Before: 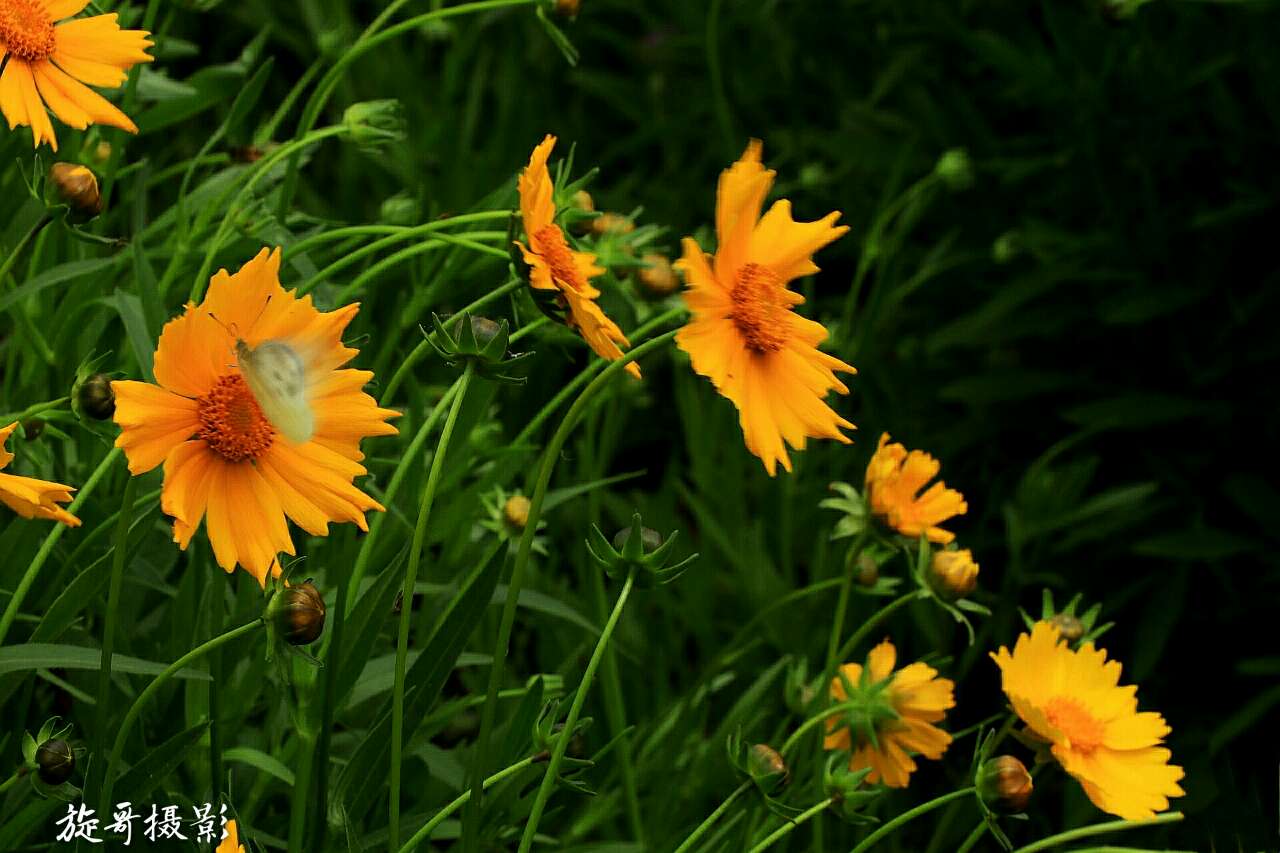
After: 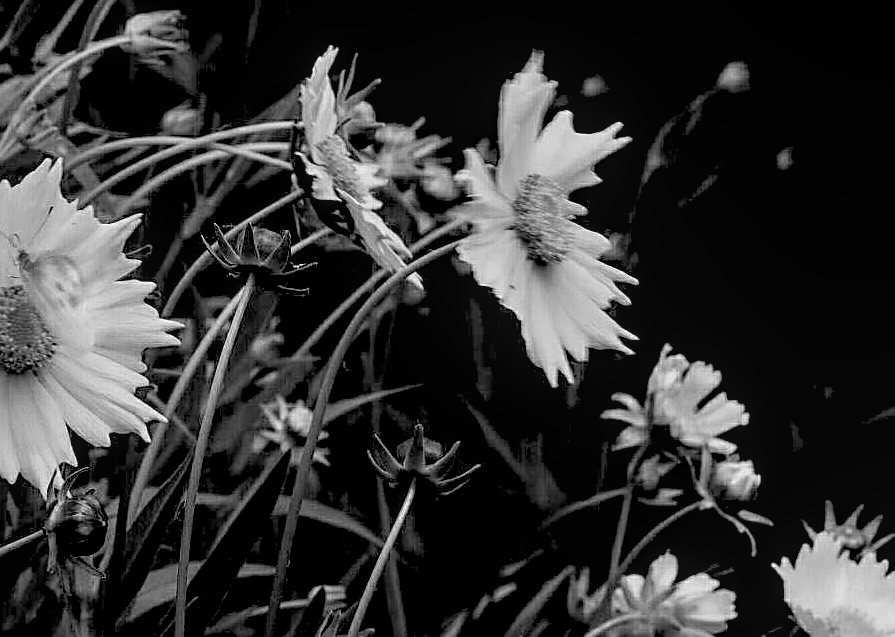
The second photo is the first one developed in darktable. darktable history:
monochrome: size 3.1
crop and rotate: left 17.046%, top 10.659%, right 12.989%, bottom 14.553%
rgb levels: levels [[0.029, 0.461, 0.922], [0, 0.5, 1], [0, 0.5, 1]]
contrast brightness saturation: saturation 0.1
sharpen: on, module defaults
local contrast: on, module defaults
exposure: black level correction 0.001, exposure 0.3 EV, compensate highlight preservation false
